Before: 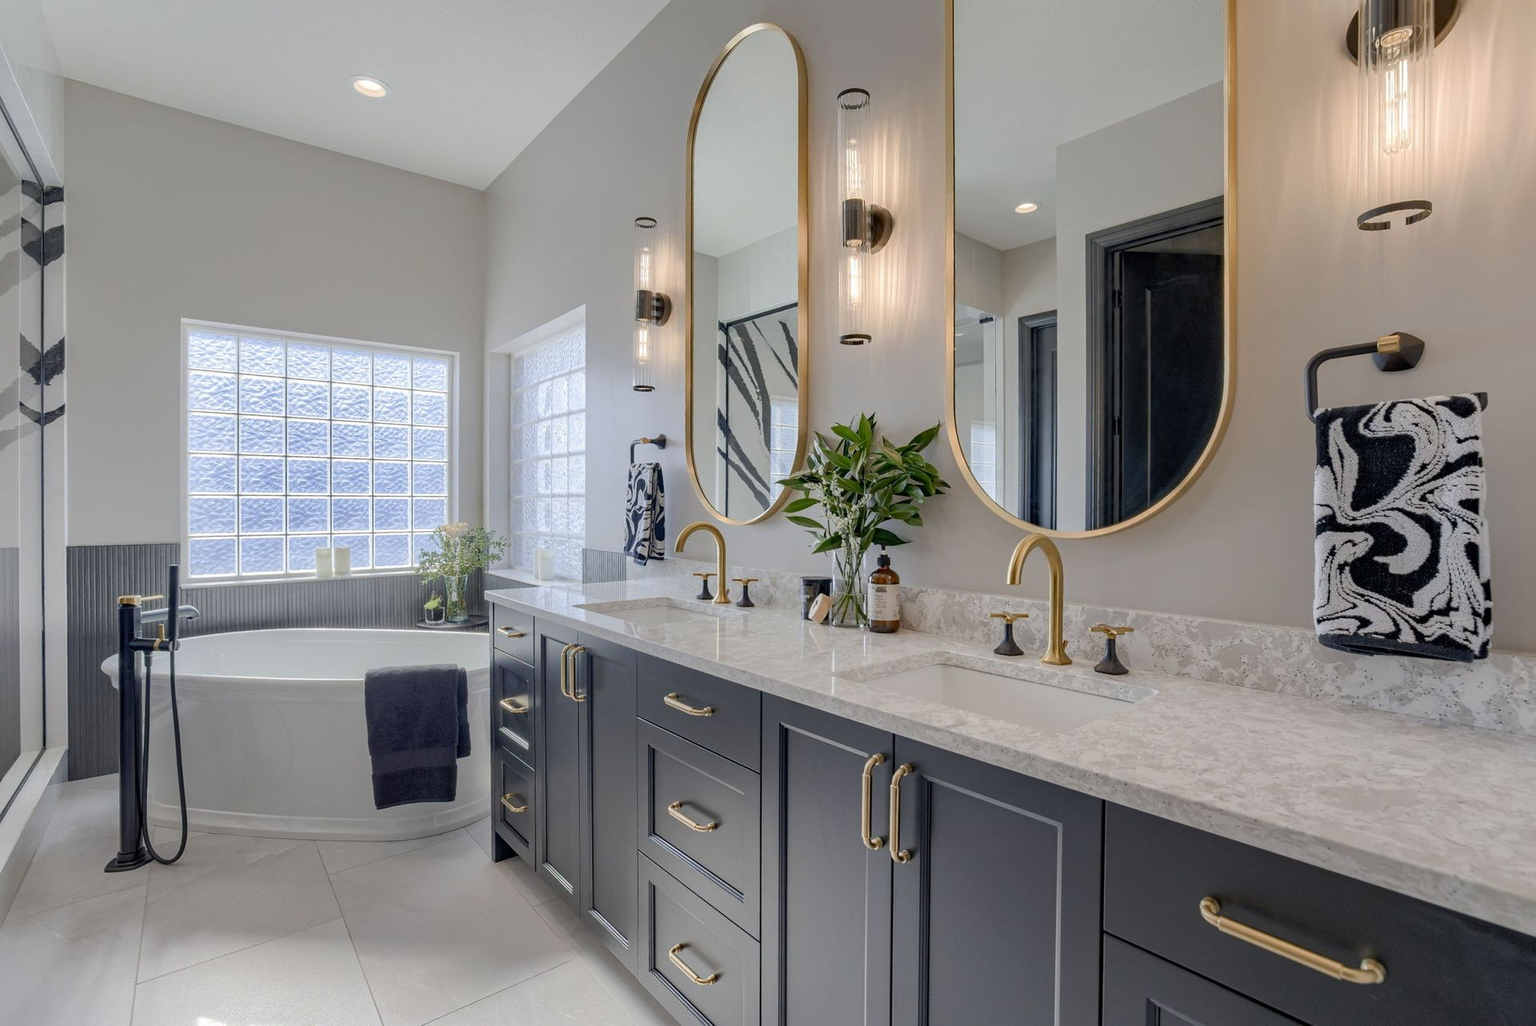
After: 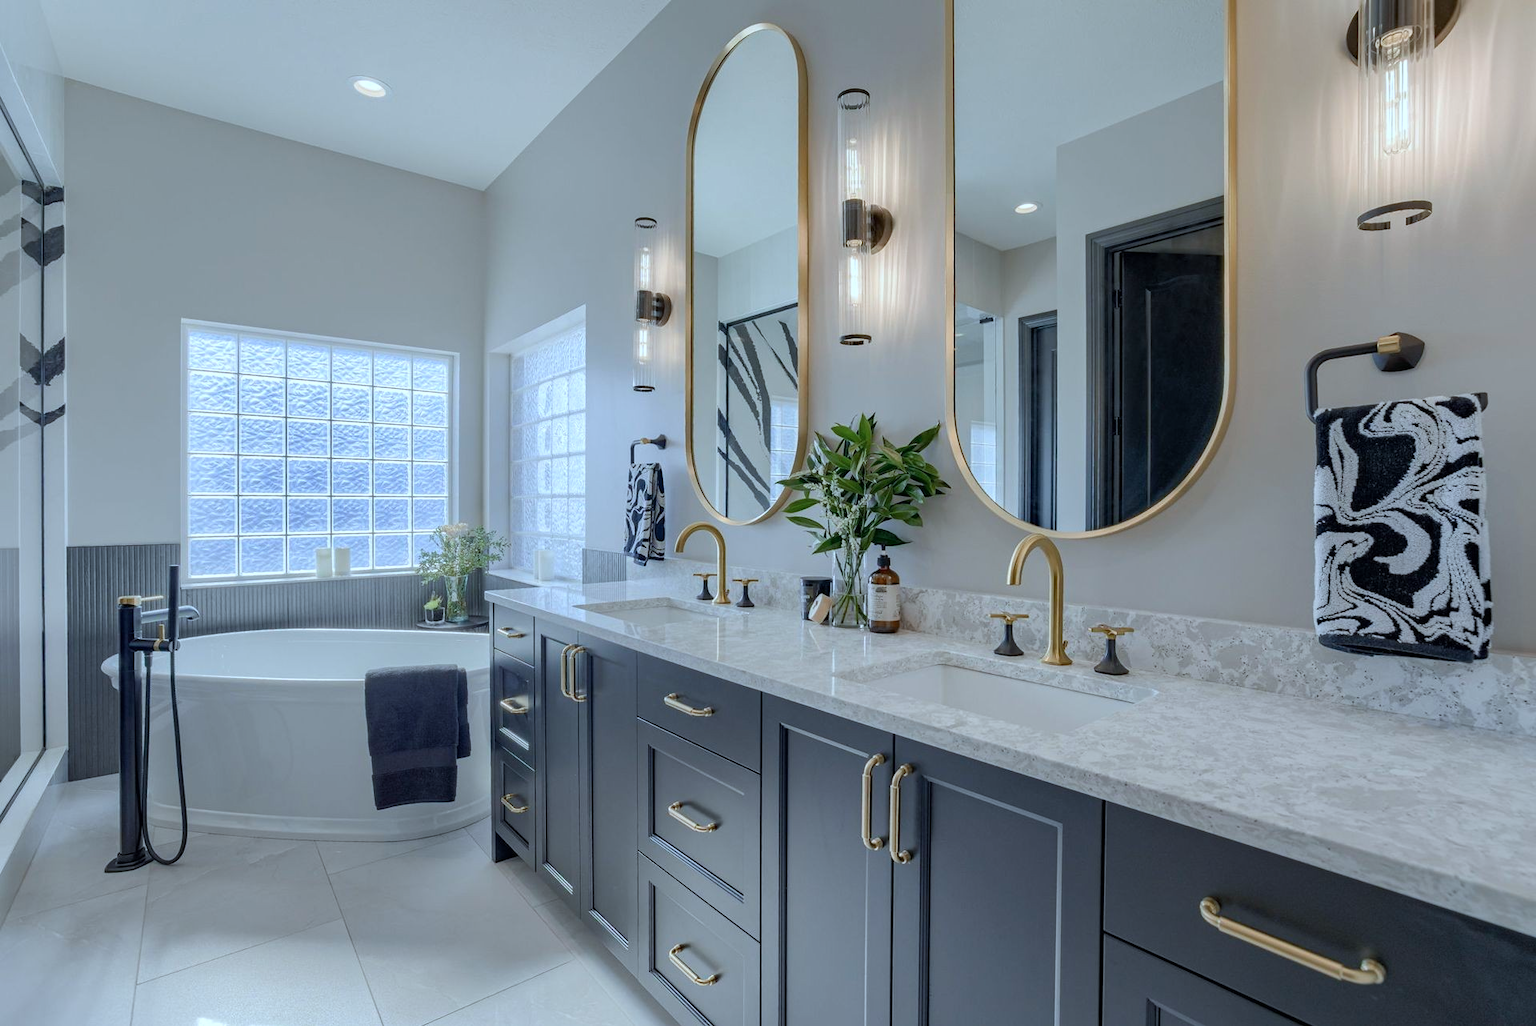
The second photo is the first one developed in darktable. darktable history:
color calibration: illuminant Planckian (black body), x 0.375, y 0.374, temperature 4109.03 K
